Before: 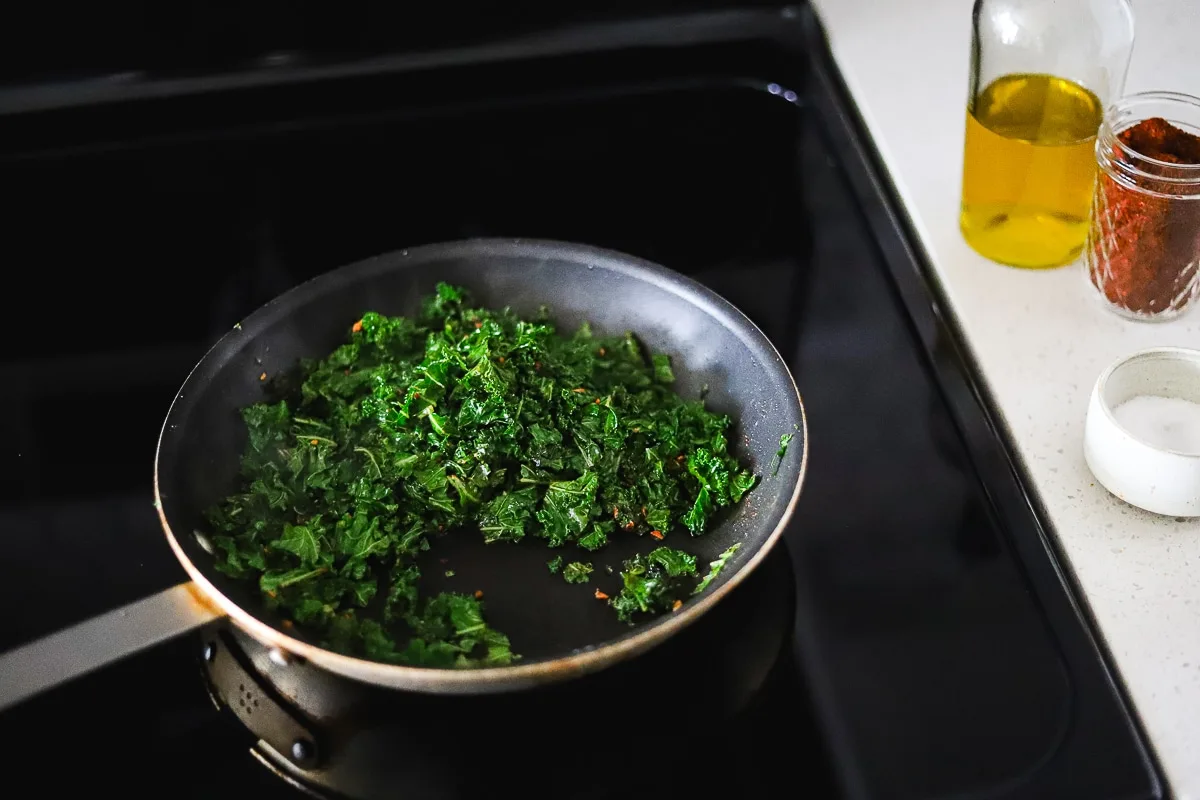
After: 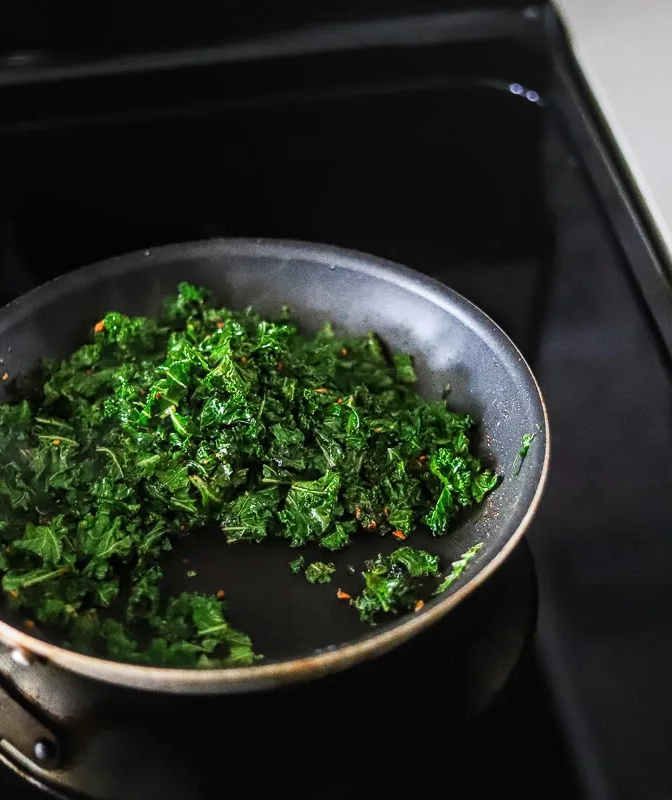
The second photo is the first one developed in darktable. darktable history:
exposure: compensate highlight preservation false
crop: left 21.581%, right 22.393%
local contrast: on, module defaults
